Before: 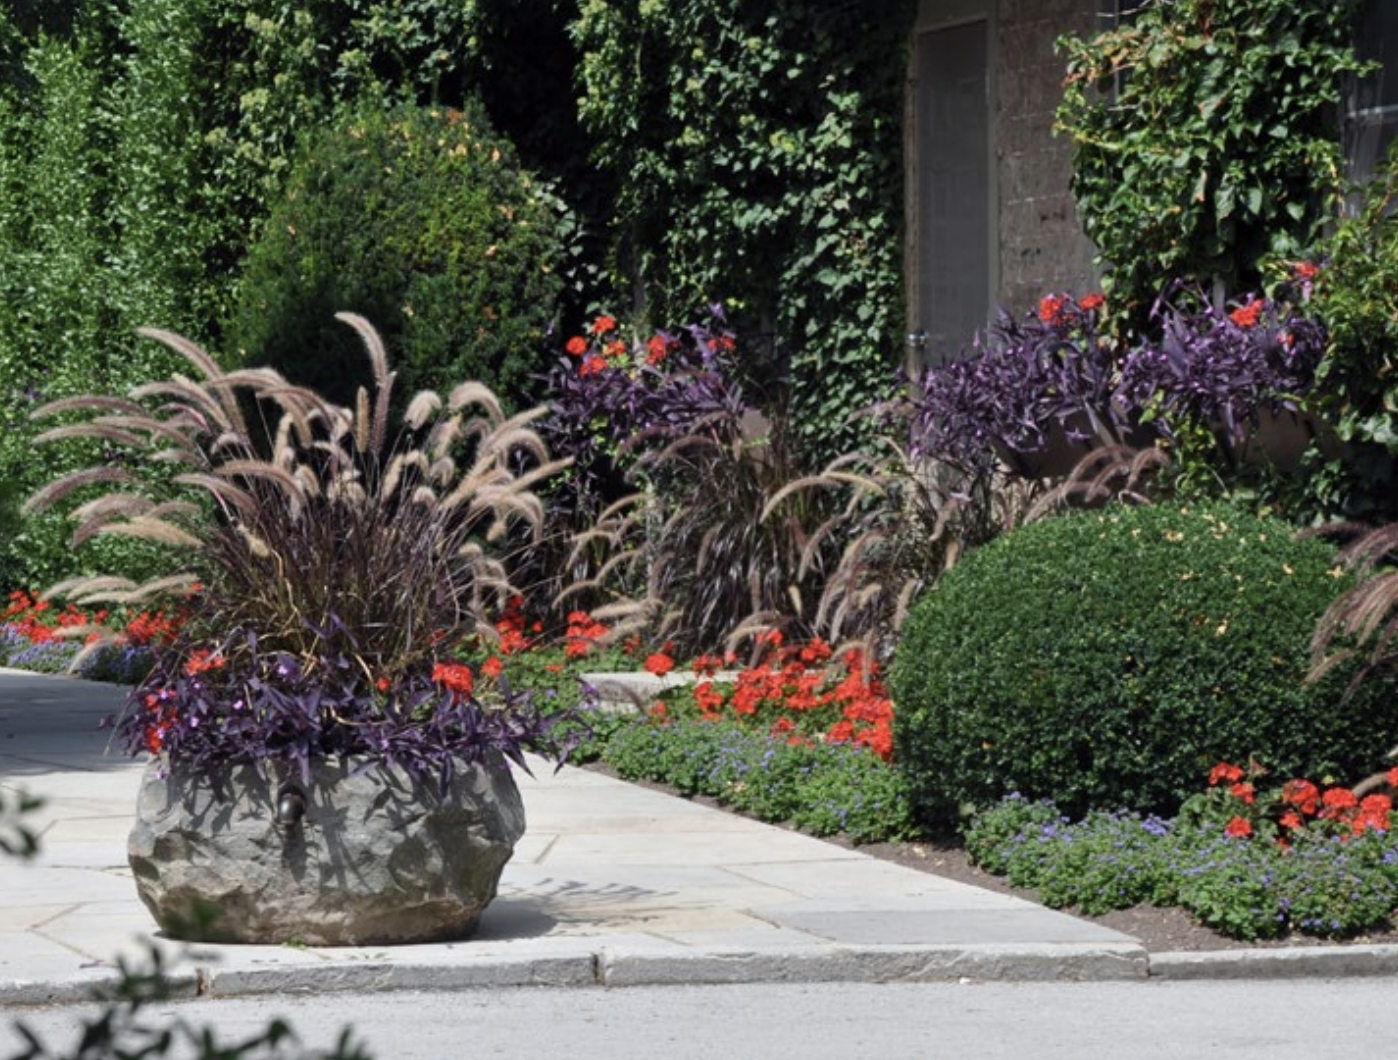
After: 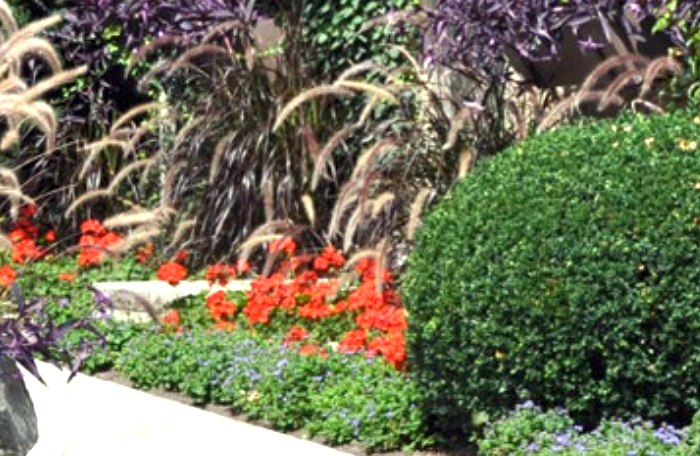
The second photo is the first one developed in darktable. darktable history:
crop: left 34.855%, top 36.959%, right 15.045%, bottom 19.996%
color correction: highlights a* -4.33, highlights b* 7.21
local contrast: highlights 103%, shadows 103%, detail 120%, midtone range 0.2
exposure: exposure 0.922 EV, compensate highlight preservation false
